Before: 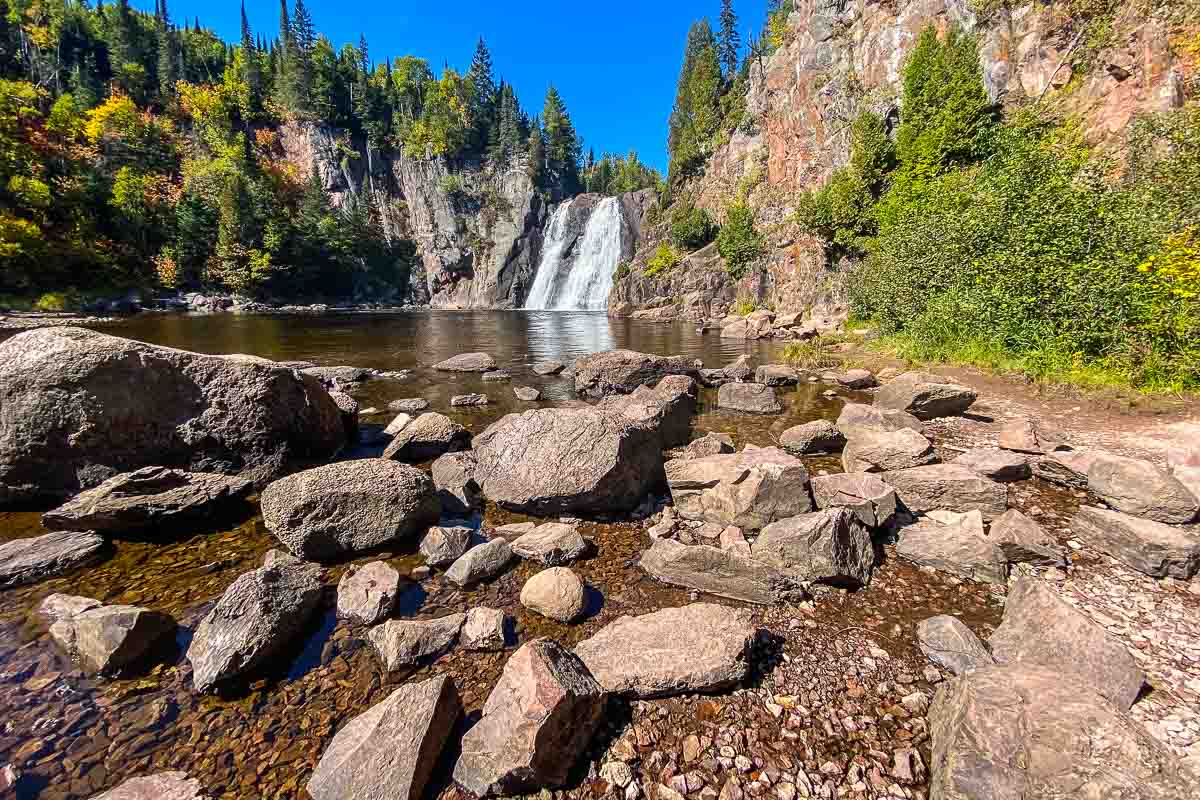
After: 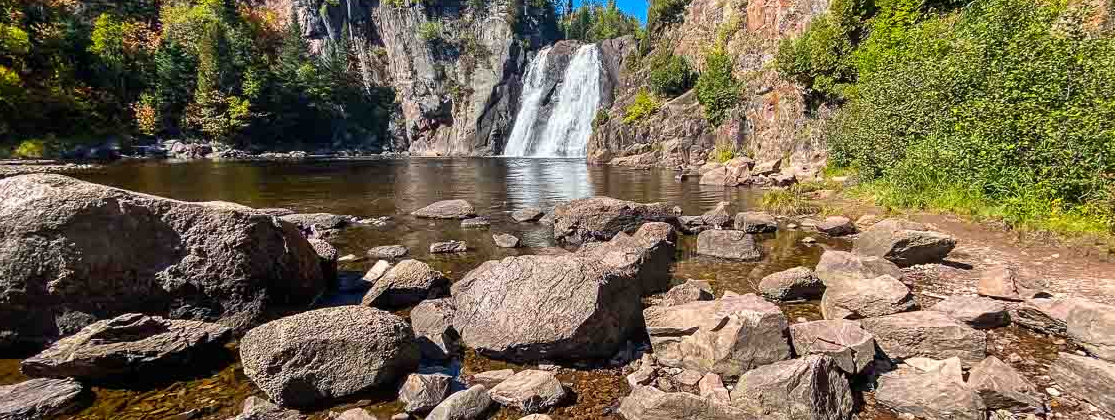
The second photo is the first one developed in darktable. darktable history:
crop: left 1.782%, top 19.192%, right 5.244%, bottom 28.277%
